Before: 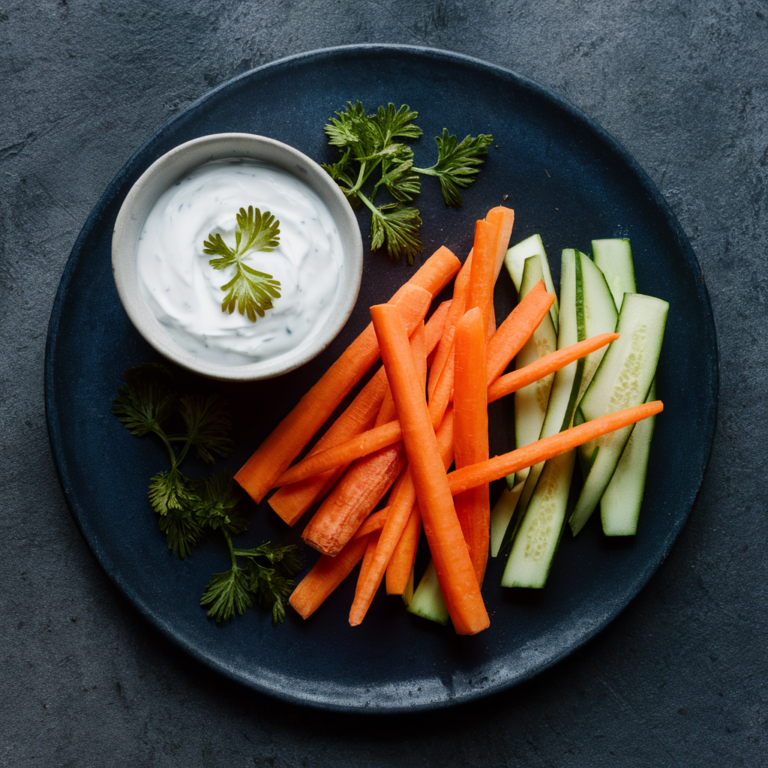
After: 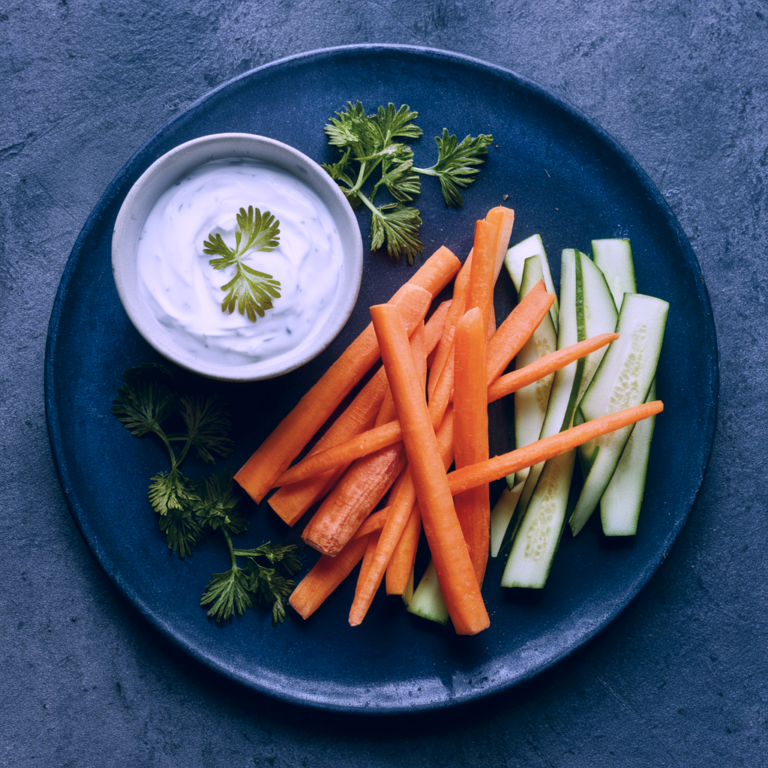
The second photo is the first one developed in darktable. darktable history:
tone equalizer: -8 EV 1 EV, -7 EV 1 EV, -6 EV 1 EV, -5 EV 1 EV, -4 EV 1 EV, -3 EV 0.75 EV, -2 EV 0.5 EV, -1 EV 0.25 EV
white balance: red 0.871, blue 1.249
color correction: highlights a* 14.46, highlights b* 5.85, shadows a* -5.53, shadows b* -15.24, saturation 0.85
